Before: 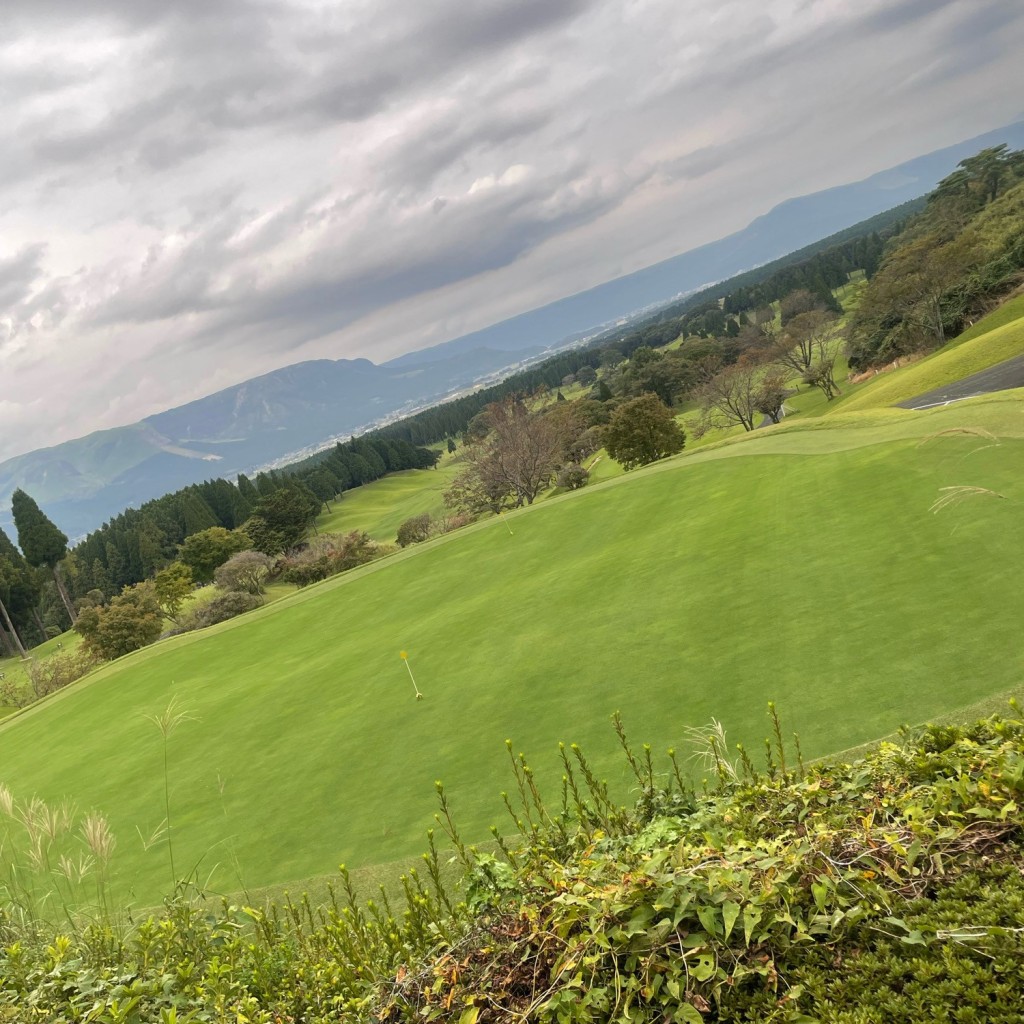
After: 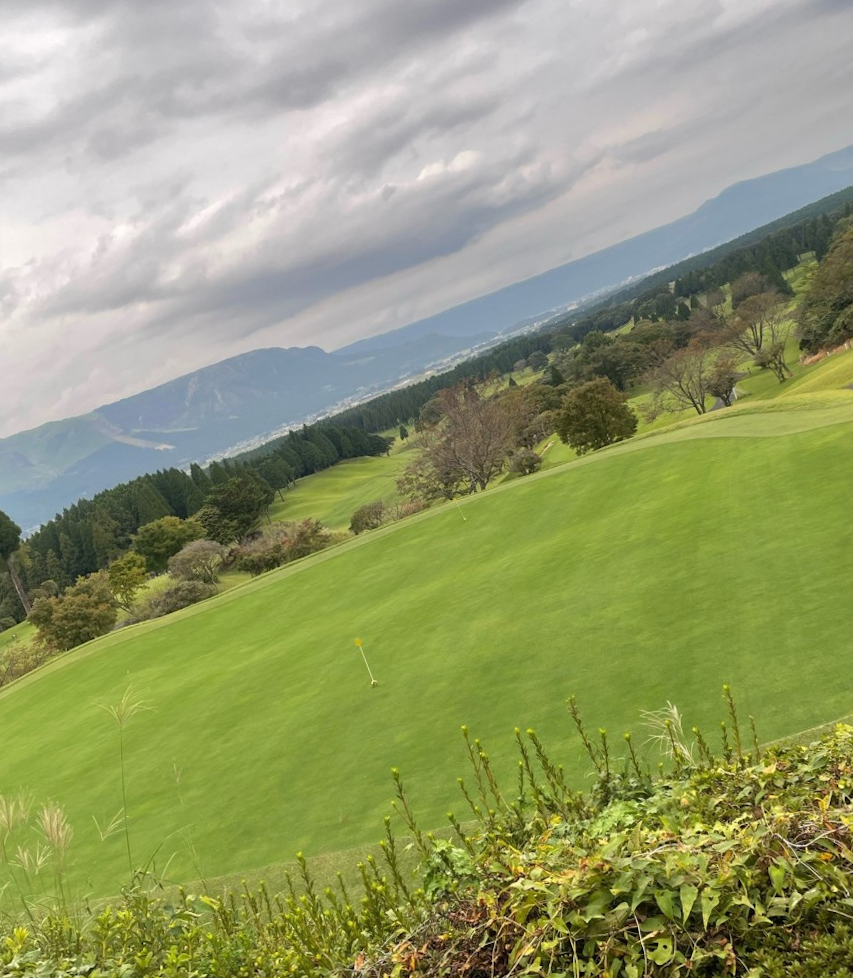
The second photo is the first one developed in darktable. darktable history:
crop and rotate: angle 0.669°, left 4.159%, top 0.869%, right 11.493%, bottom 2.42%
